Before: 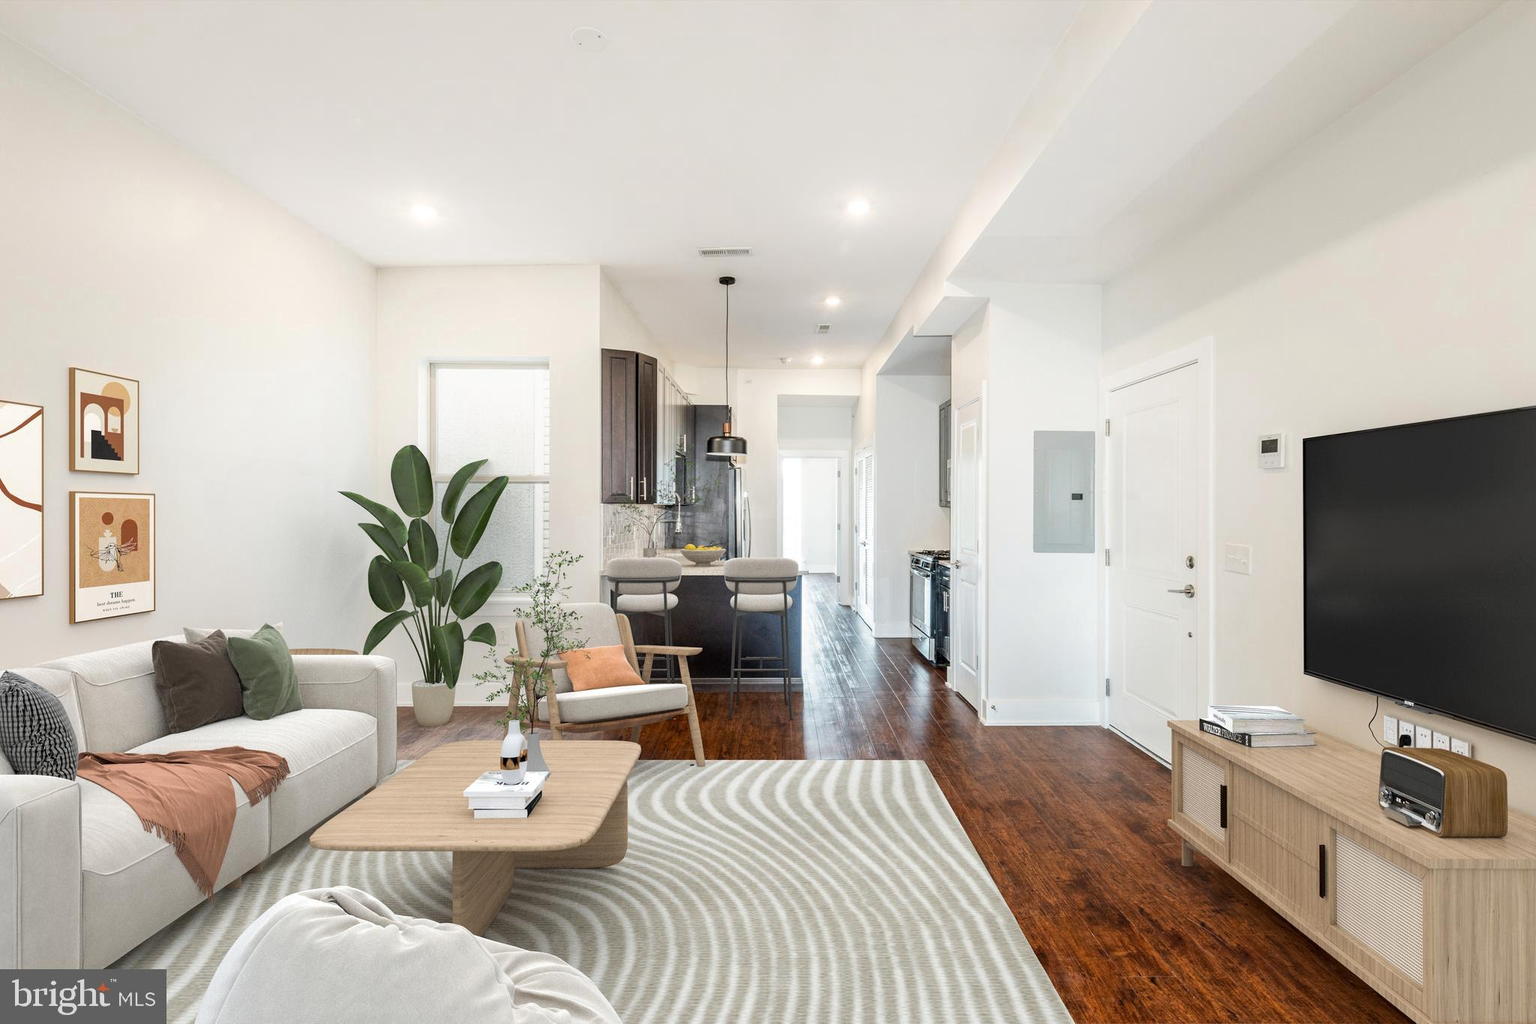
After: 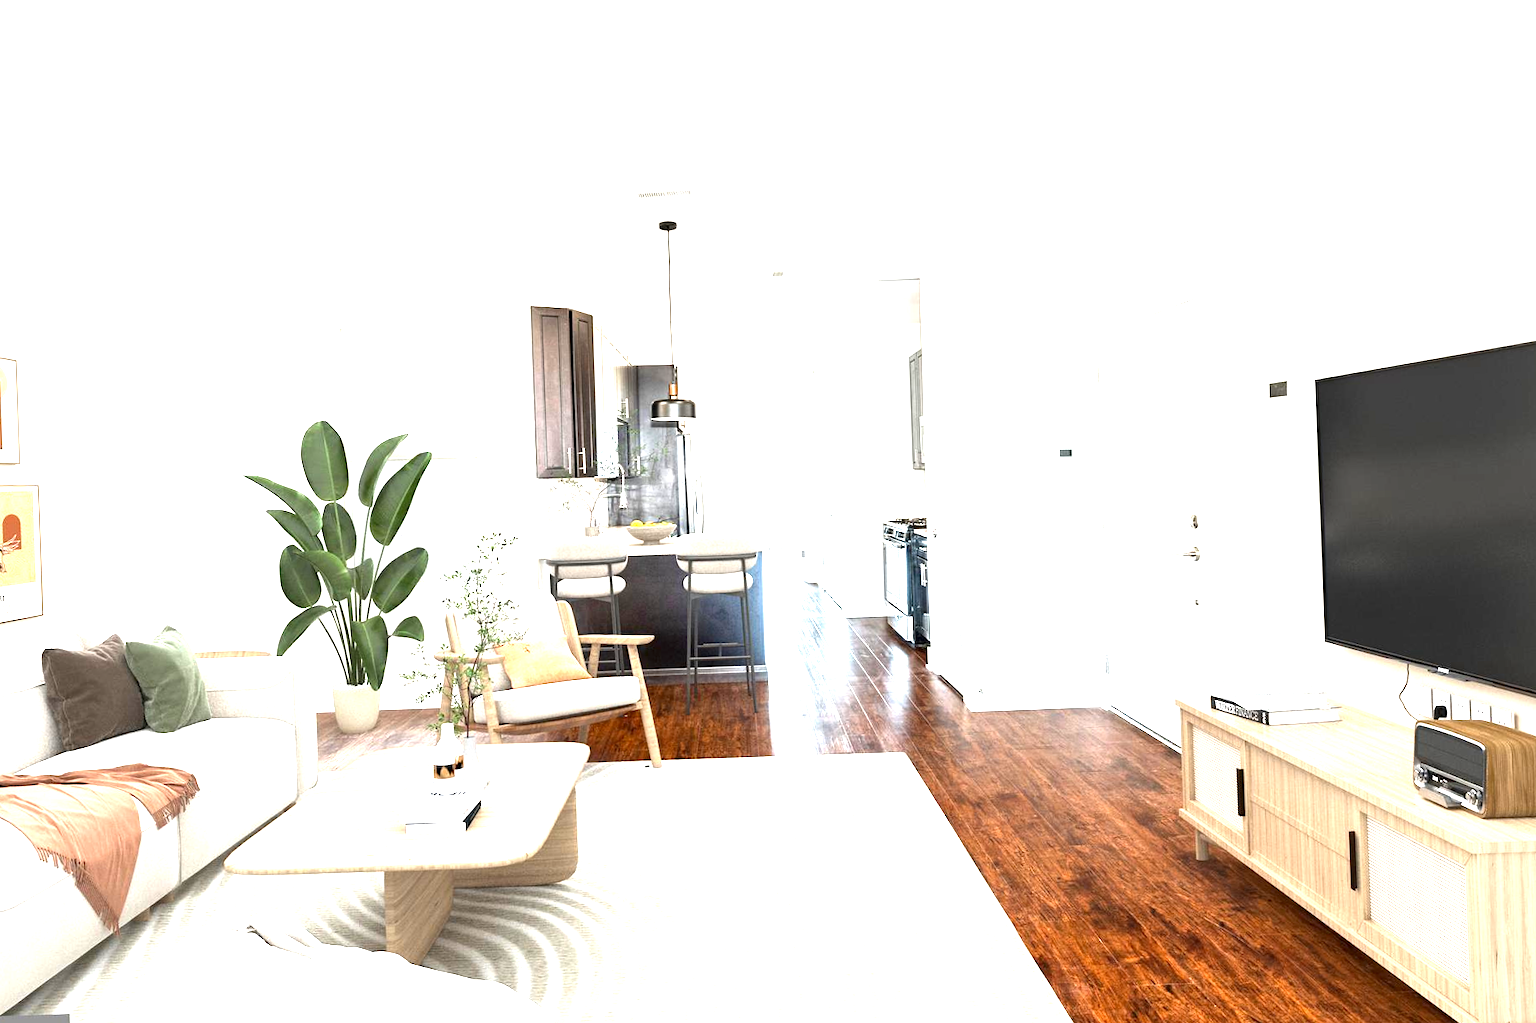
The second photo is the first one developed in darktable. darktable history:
crop and rotate: angle 1.96°, left 5.673%, top 5.673%
exposure: black level correction 0, exposure 1.7 EV, compensate exposure bias true, compensate highlight preservation false
contrast brightness saturation: brightness -0.09
